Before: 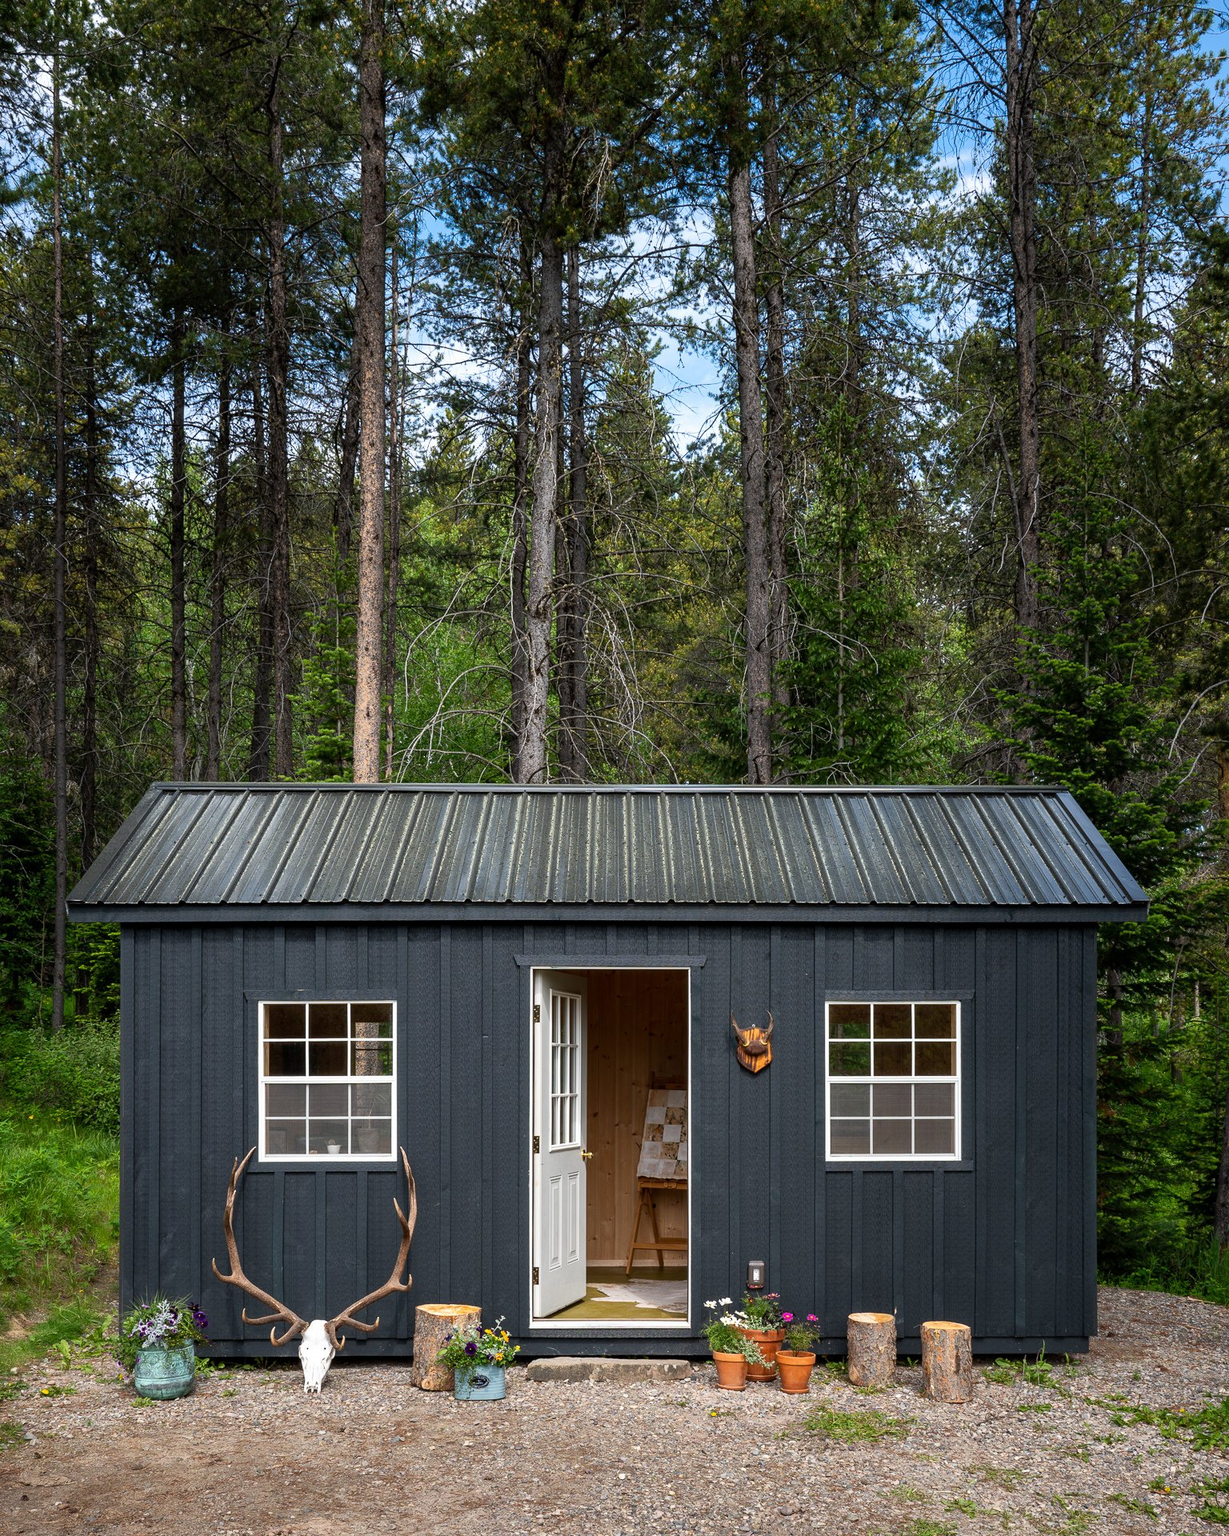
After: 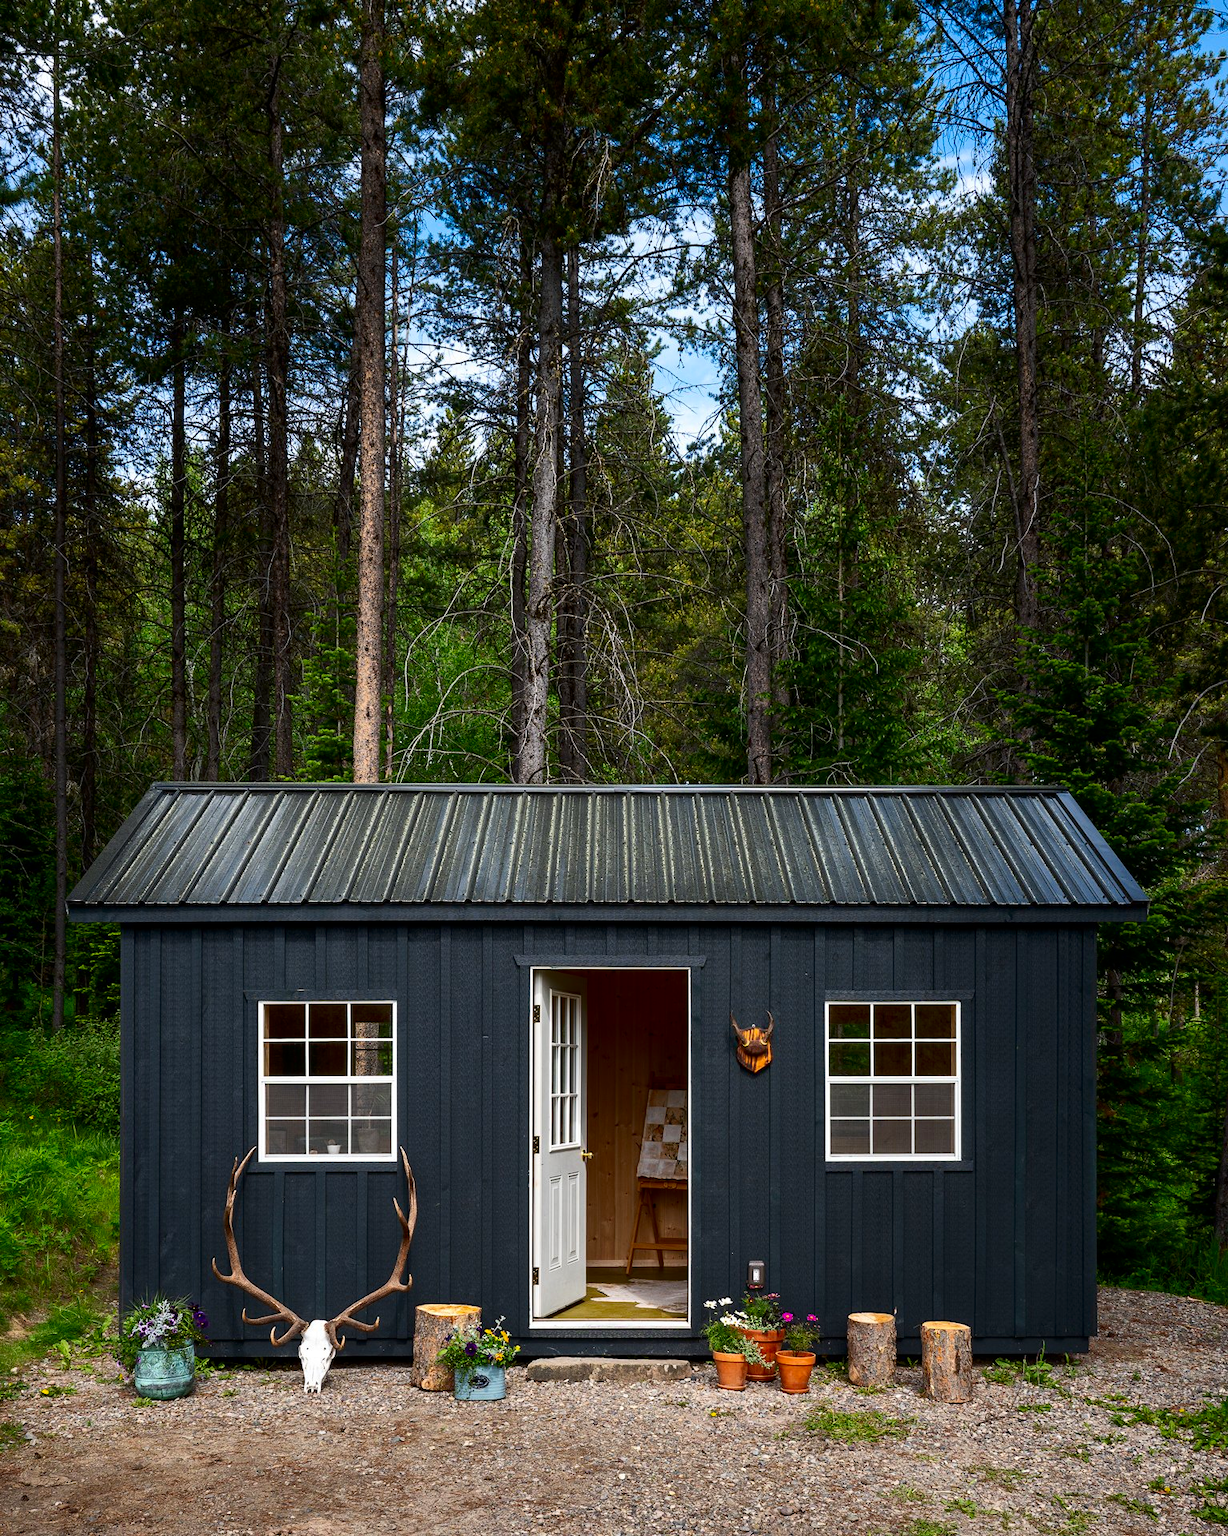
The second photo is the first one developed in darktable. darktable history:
contrast brightness saturation: contrast 0.119, brightness -0.119, saturation 0.2
